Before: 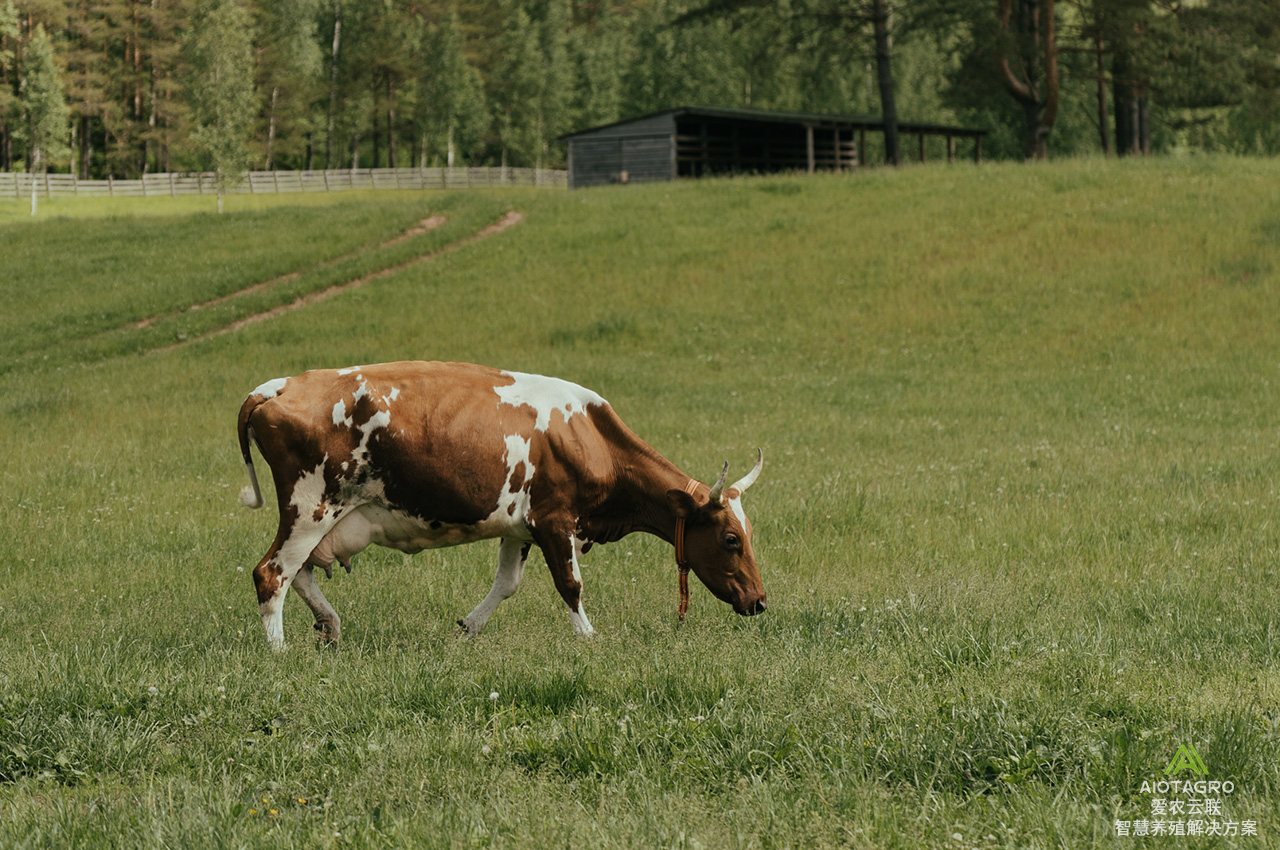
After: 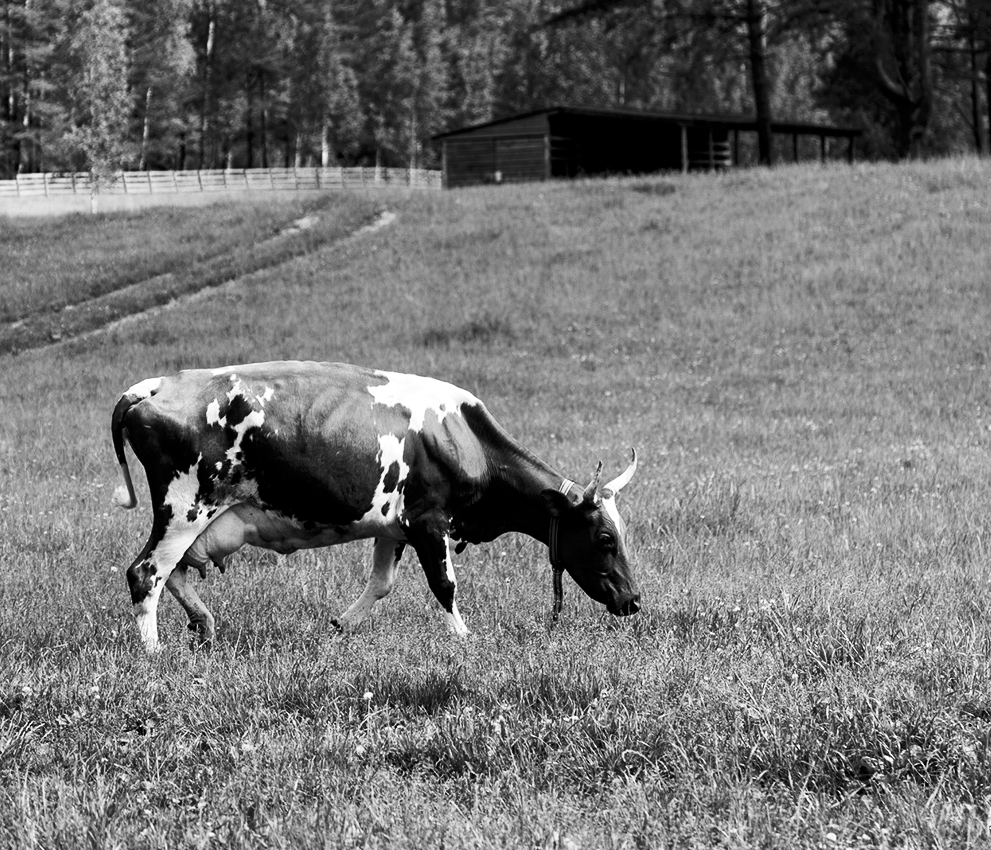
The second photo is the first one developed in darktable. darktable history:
crop: left 9.88%, right 12.664%
monochrome: on, module defaults
color balance rgb: shadows lift › luminance -41.13%, shadows lift › chroma 14.13%, shadows lift › hue 260°, power › luminance -3.76%, power › chroma 0.56%, power › hue 40.37°, highlights gain › luminance 16.81%, highlights gain › chroma 2.94%, highlights gain › hue 260°, global offset › luminance -0.29%, global offset › chroma 0.31%, global offset › hue 260°, perceptual saturation grading › global saturation 20%, perceptual saturation grading › highlights -13.92%, perceptual saturation grading › shadows 50%
exposure: exposure 0.485 EV, compensate highlight preservation false
tone curve: curves: ch0 [(0, 0) (0.004, 0.001) (0.133, 0.078) (0.325, 0.241) (0.832, 0.917) (1, 1)], color space Lab, linked channels, preserve colors none
